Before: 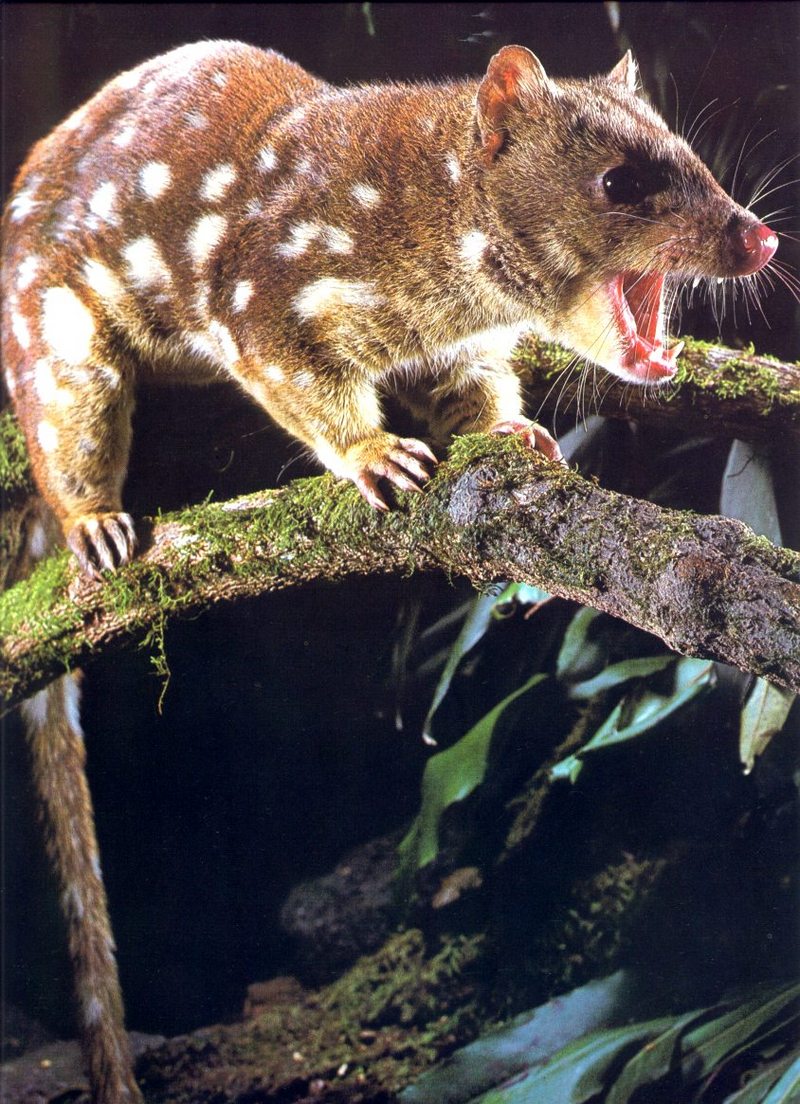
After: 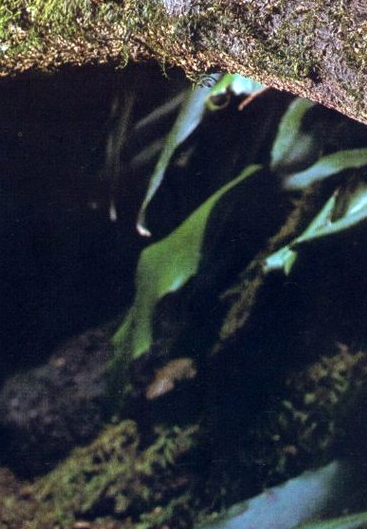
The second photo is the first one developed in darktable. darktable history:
exposure: exposure 0.127 EV, compensate highlight preservation false
crop: left 35.871%, top 46.184%, right 18.175%, bottom 5.891%
